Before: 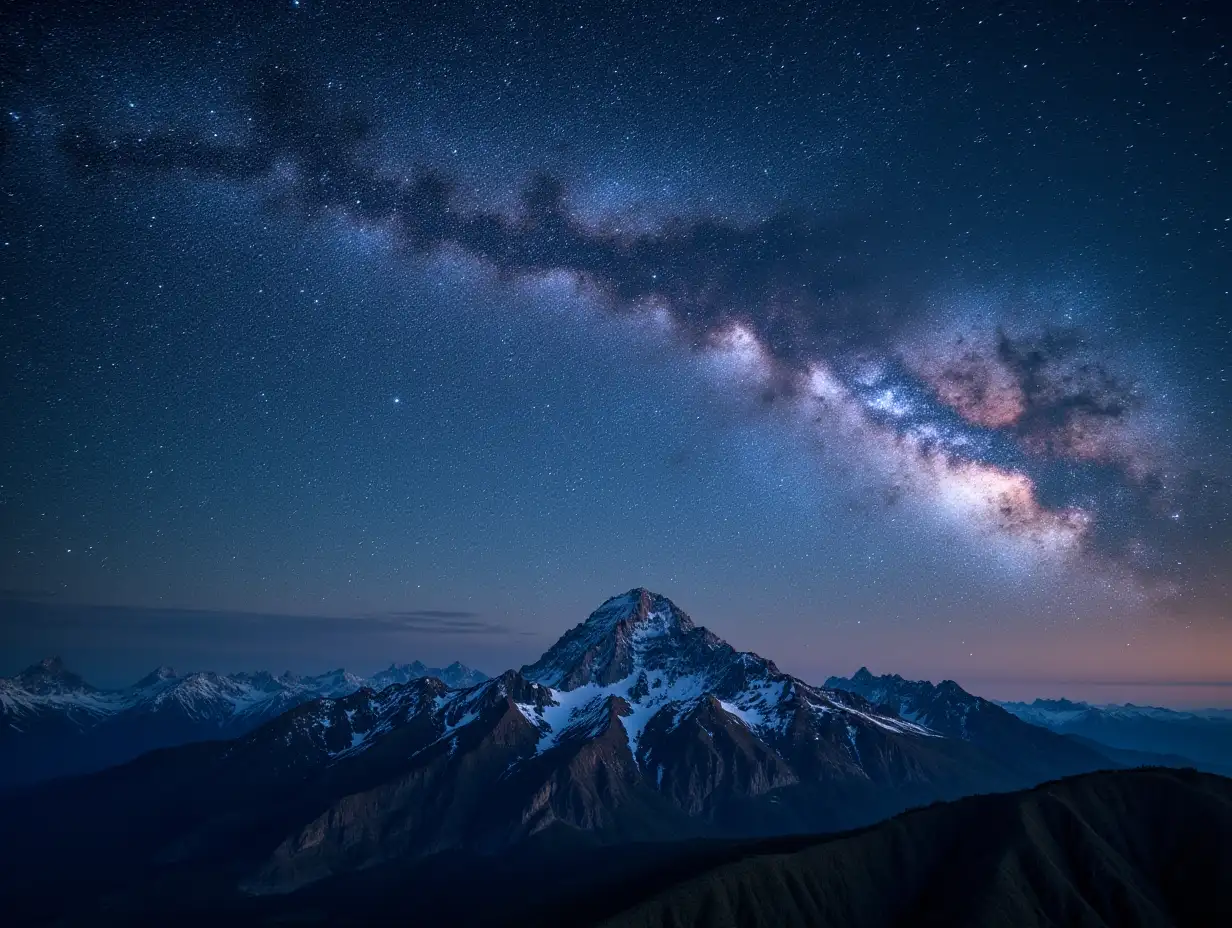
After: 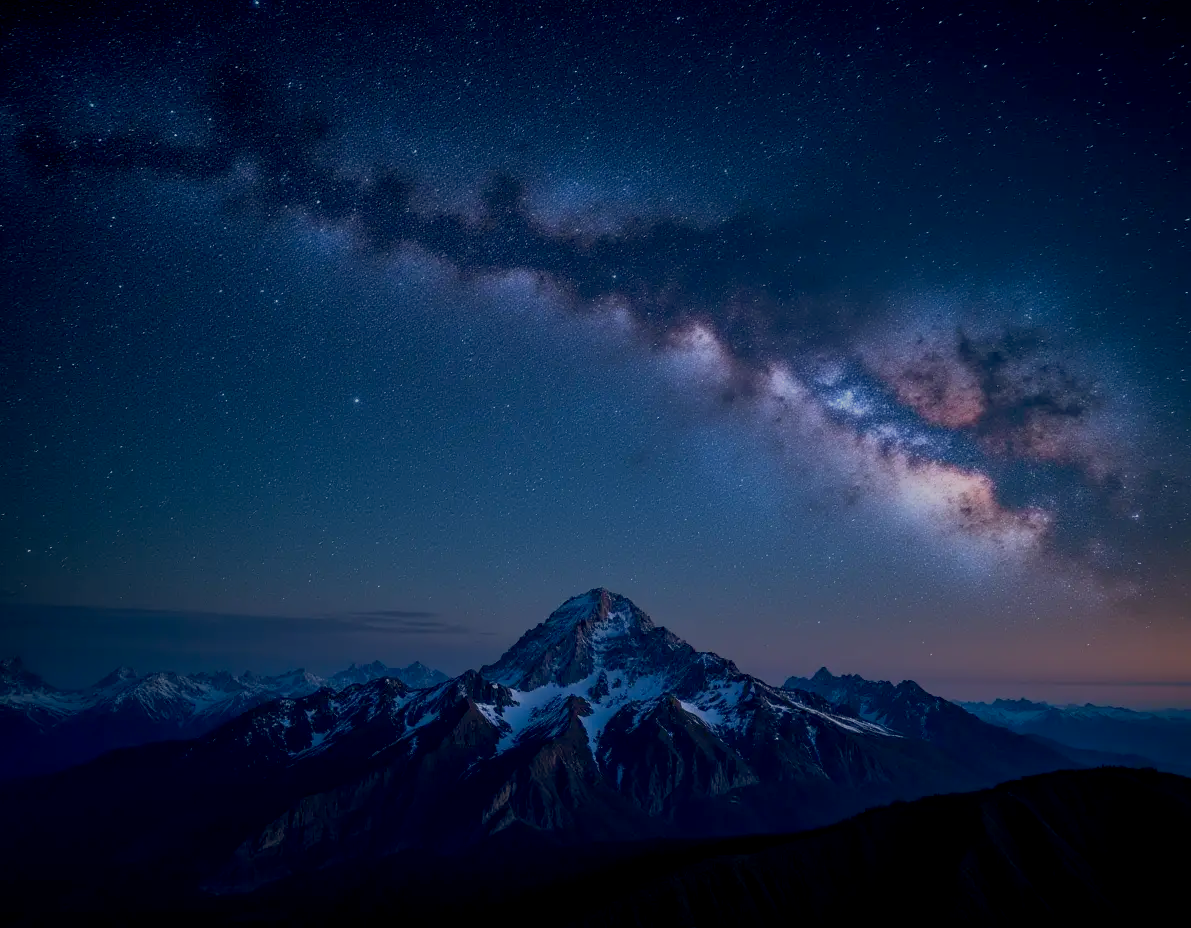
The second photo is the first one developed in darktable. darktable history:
exposure: black level correction 0.011, exposure -0.484 EV, compensate highlight preservation false
crop and rotate: left 3.266%
local contrast: highlights 69%, shadows 69%, detail 81%, midtone range 0.322
